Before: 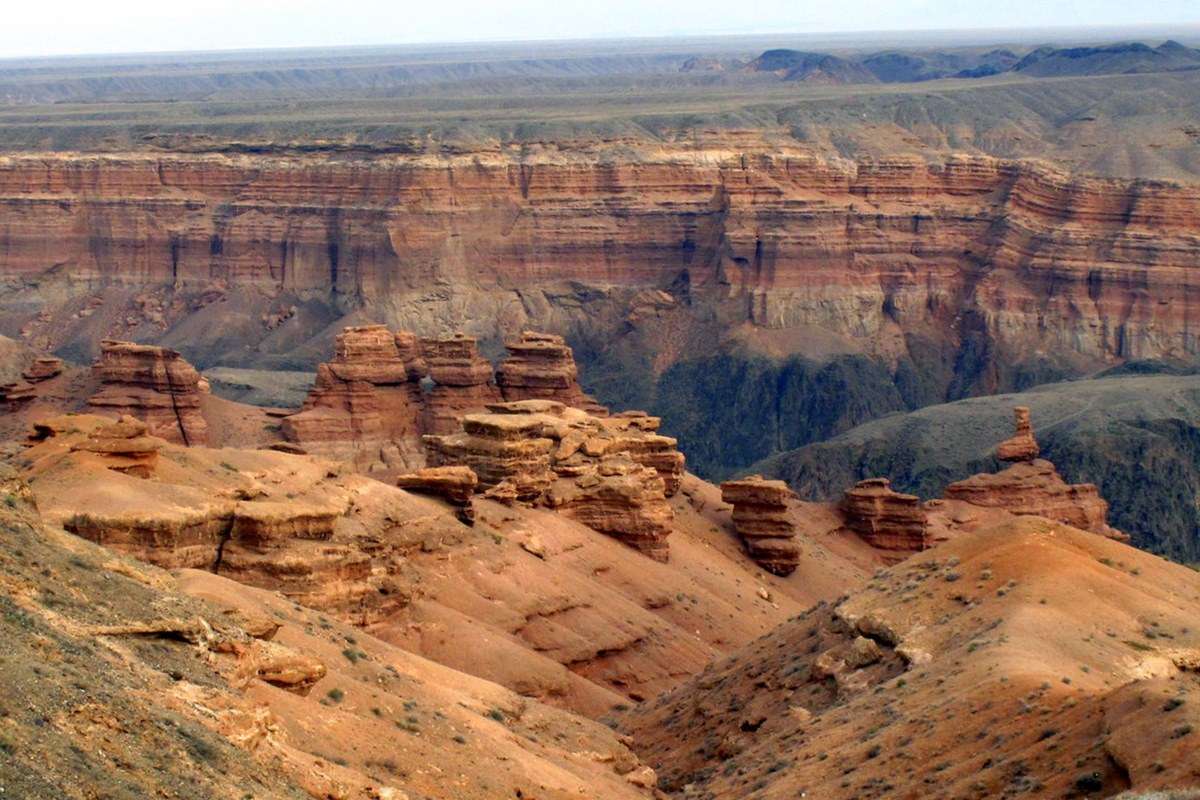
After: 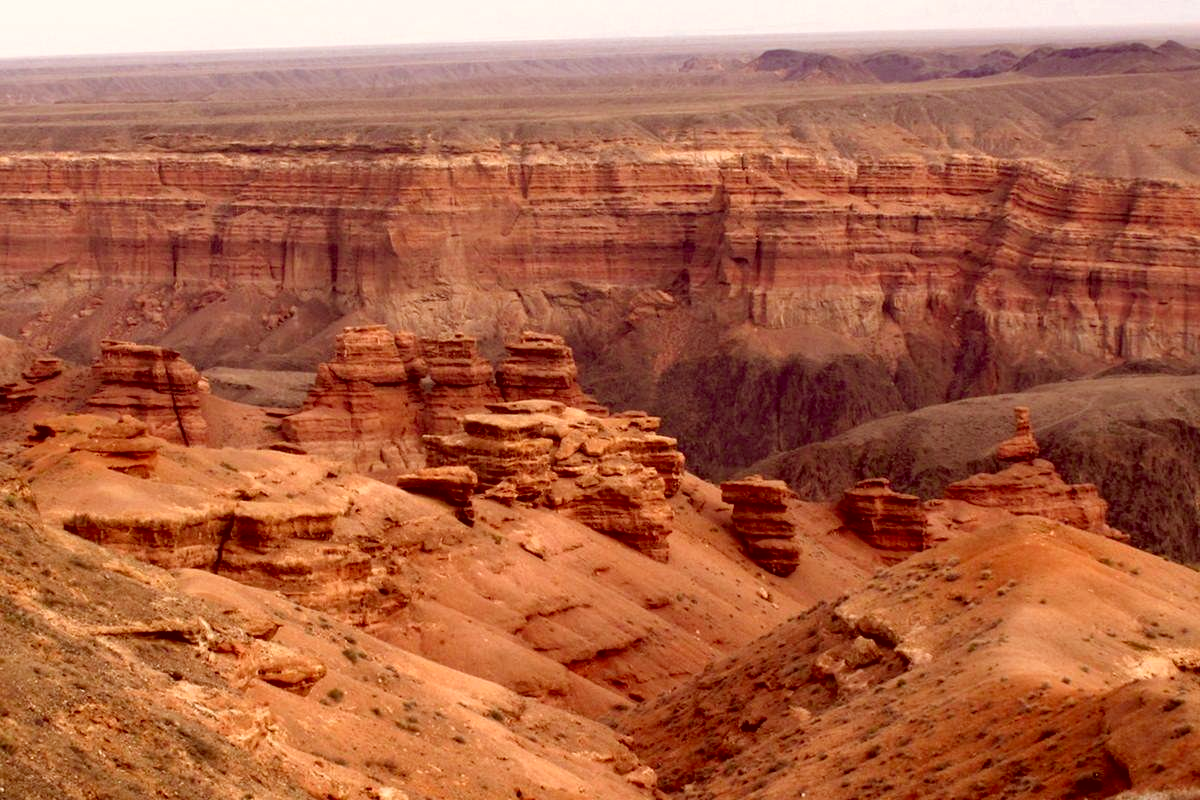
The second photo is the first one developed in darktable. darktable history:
color correction: highlights a* 9.39, highlights b* 8.87, shadows a* 39.9, shadows b* 40, saturation 0.804
exposure: compensate exposure bias true, compensate highlight preservation false
